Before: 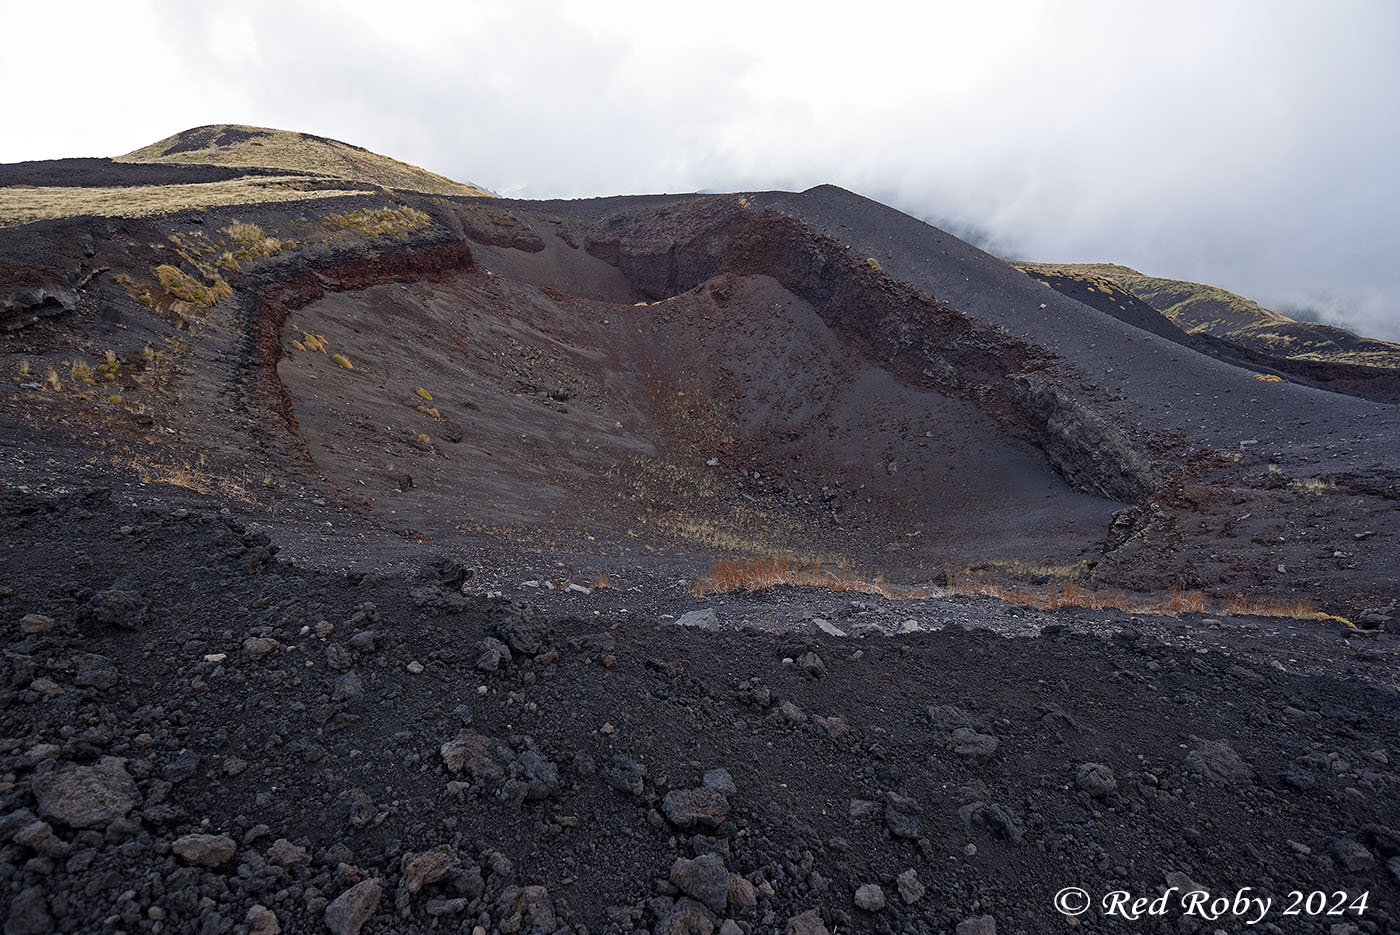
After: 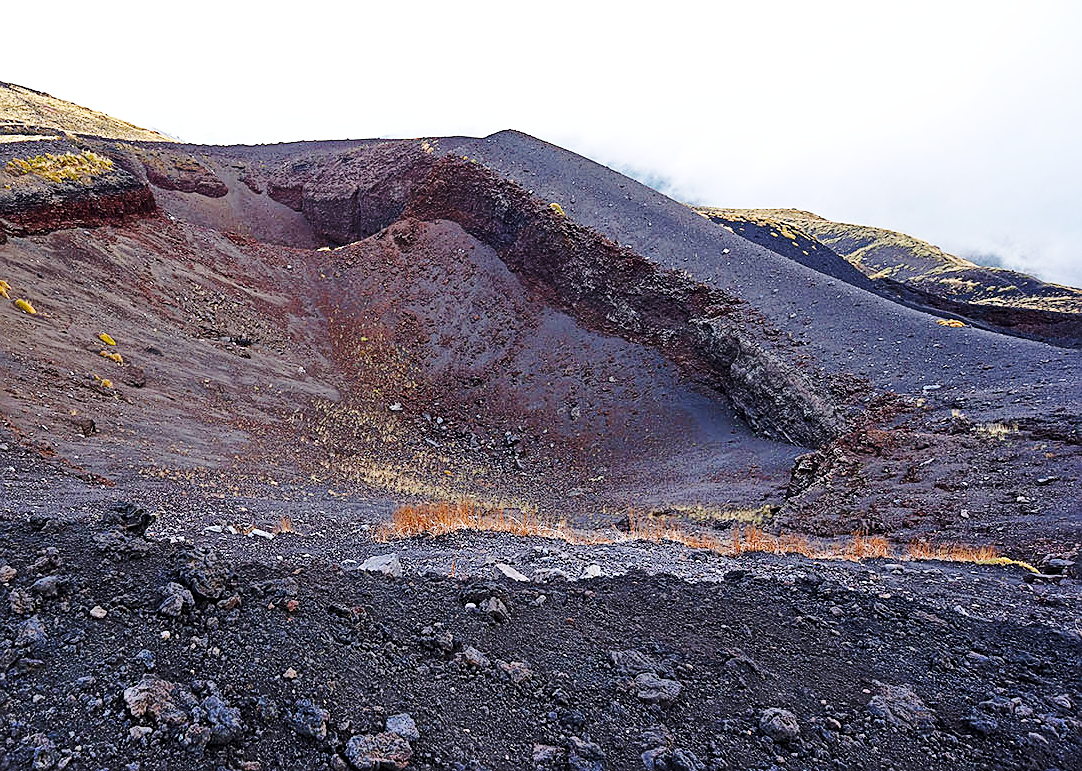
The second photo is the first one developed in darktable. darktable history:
base curve: curves: ch0 [(0, 0) (0.032, 0.037) (0.105, 0.228) (0.435, 0.76) (0.856, 0.983) (1, 1)], preserve colors none
sharpen: on, module defaults
crop: left 22.667%, top 5.905%, bottom 11.552%
color balance rgb: global offset › hue 169.48°, perceptual saturation grading › global saturation 31.086%, global vibrance 9.268%
tone equalizer: -8 EV -0.396 EV, -7 EV -0.386 EV, -6 EV -0.326 EV, -5 EV -0.22 EV, -3 EV 0.25 EV, -2 EV 0.312 EV, -1 EV 0.38 EV, +0 EV 0.414 EV, mask exposure compensation -0.494 EV
shadows and highlights: shadows 52.34, highlights -28.53, soften with gaussian
